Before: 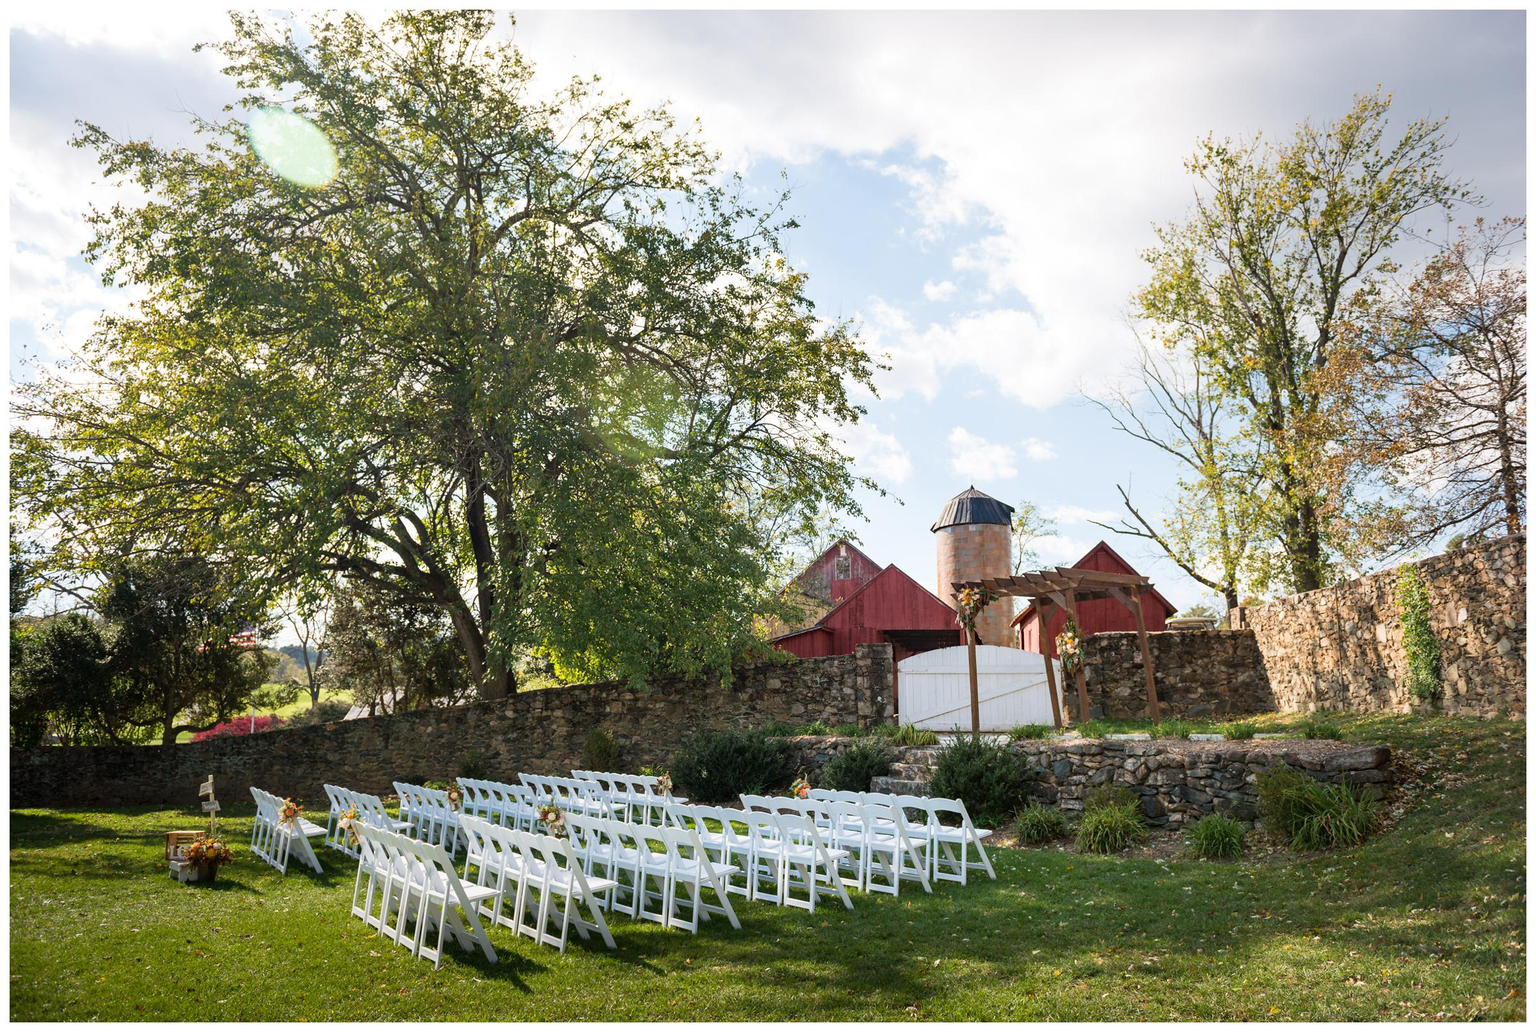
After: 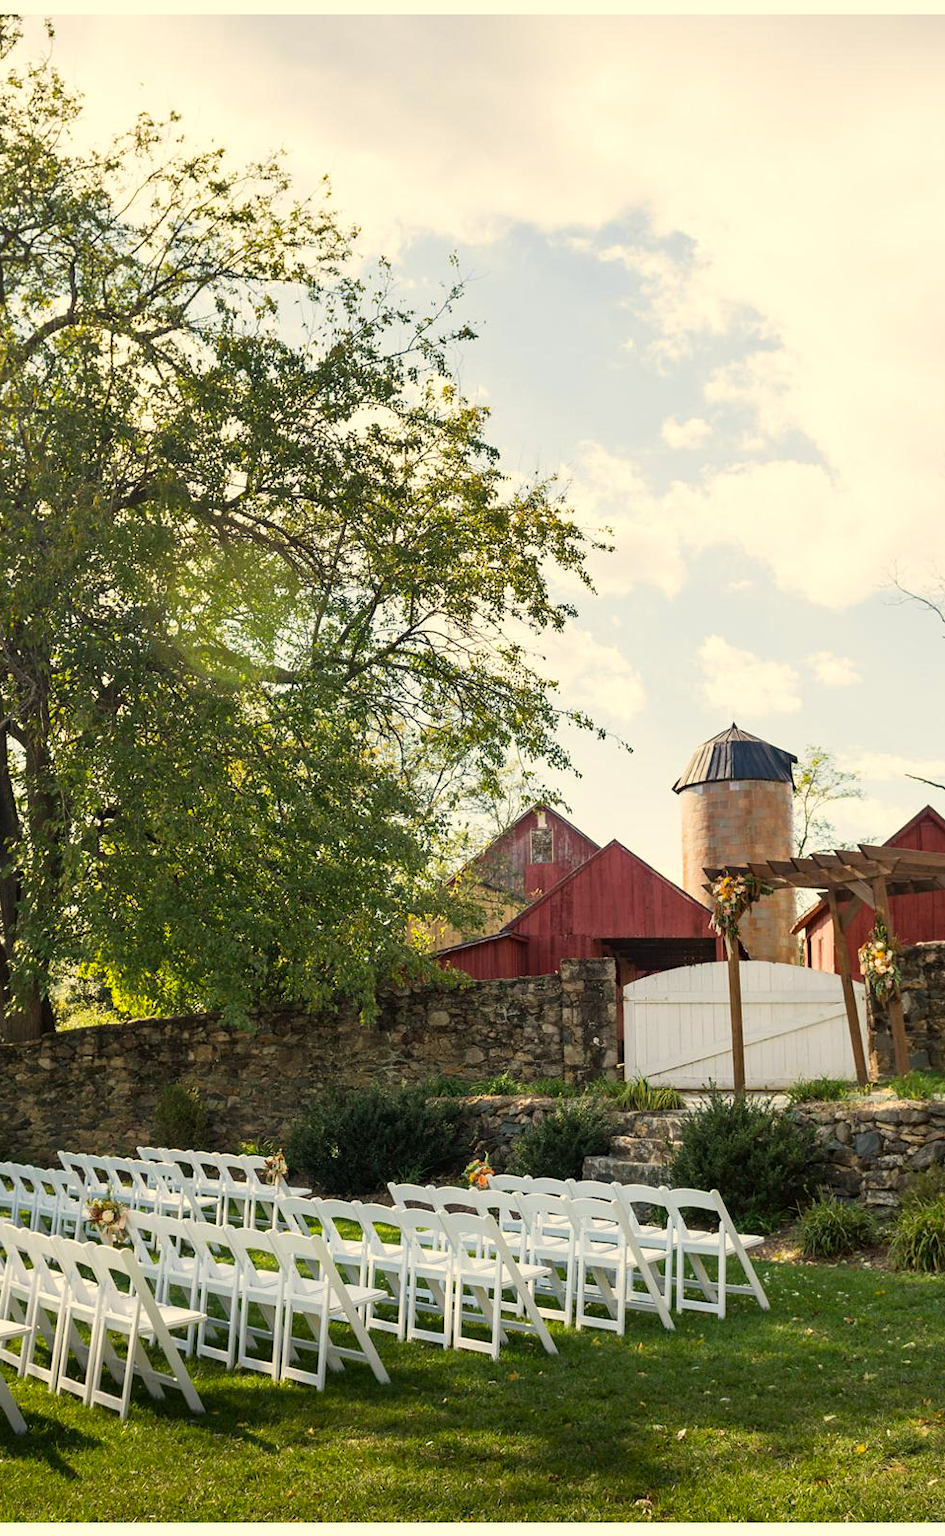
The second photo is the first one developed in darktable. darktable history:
crop: left 31.209%, right 27.445%
color correction: highlights a* 1.39, highlights b* 17.93
